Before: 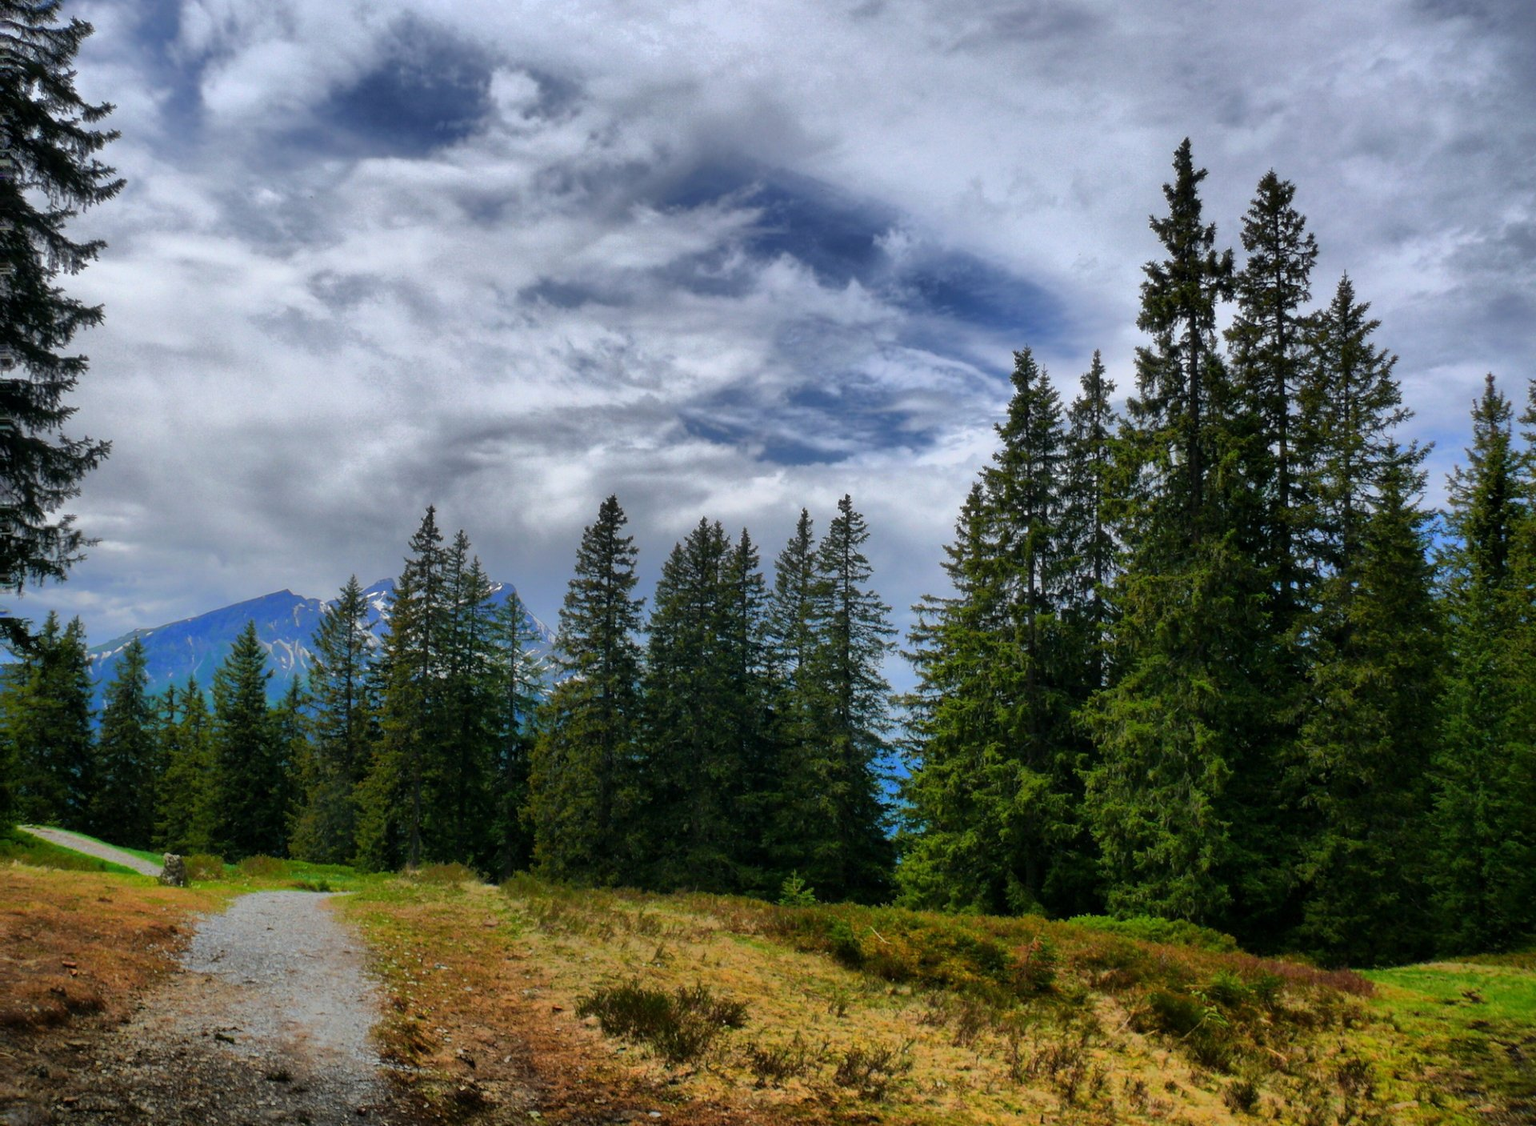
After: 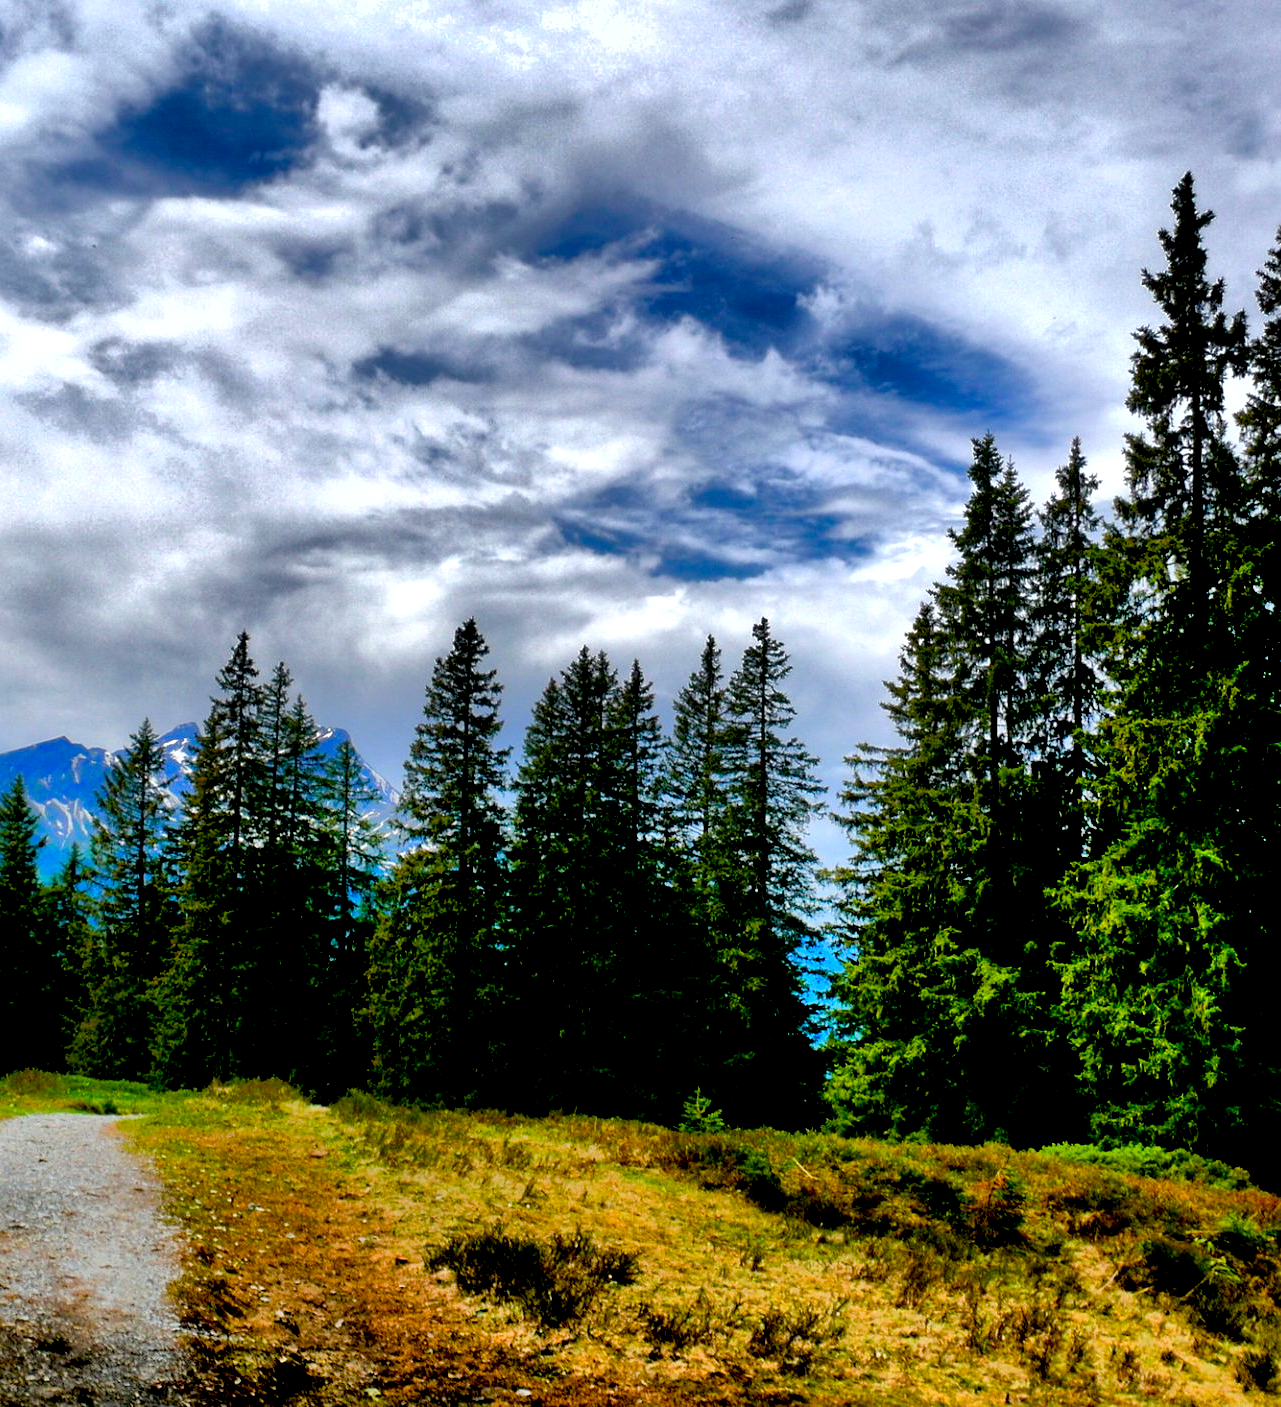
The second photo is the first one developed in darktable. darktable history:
crop: left 15.389%, right 17.886%
exposure: black level correction 0.023, exposure 0.183 EV, compensate highlight preservation false
shadows and highlights: low approximation 0.01, soften with gaussian
color balance rgb: perceptual saturation grading › global saturation 0.711%, perceptual saturation grading › highlights -17.464%, perceptual saturation grading › mid-tones 33.343%, perceptual saturation grading › shadows 50.387%, perceptual brilliance grading › highlights 11.689%
tone equalizer: smoothing diameter 2.06%, edges refinement/feathering 23.35, mask exposure compensation -1.57 EV, filter diffusion 5
sharpen: amount 0.204
